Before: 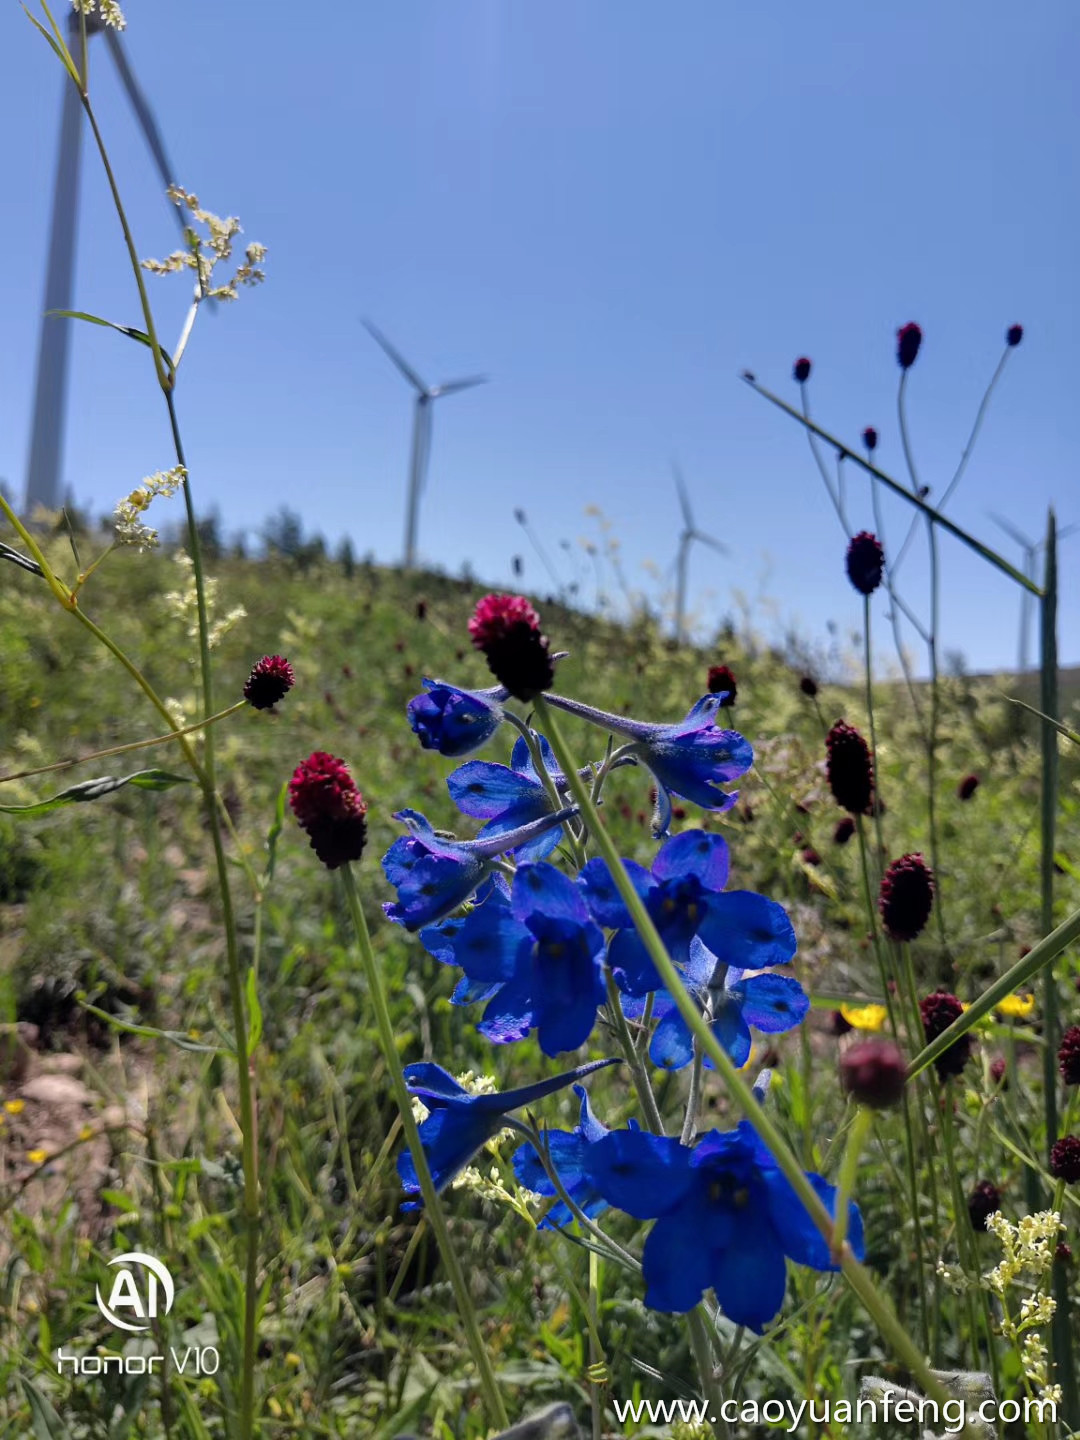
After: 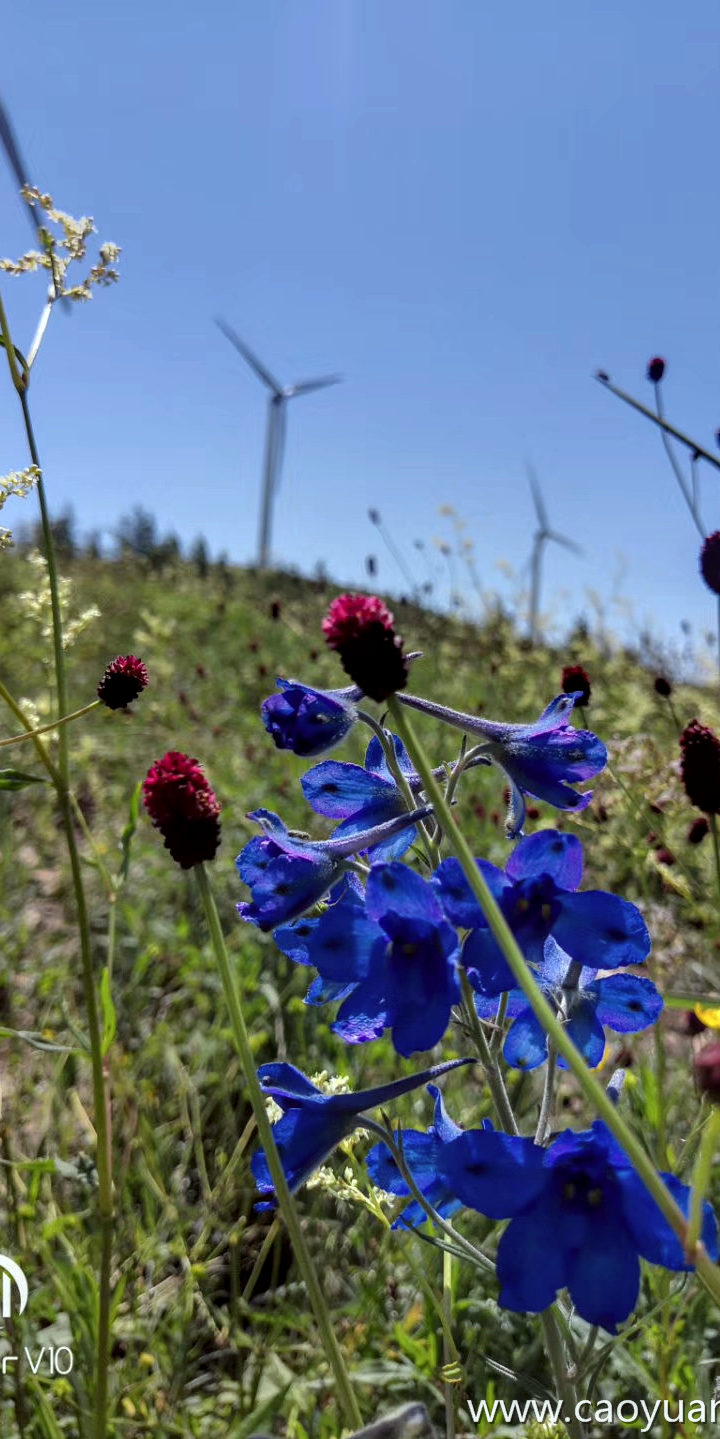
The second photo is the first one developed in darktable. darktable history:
local contrast: on, module defaults
color correction: highlights a* -2.73, highlights b* -2.09, shadows a* 2.41, shadows b* 2.73
crop and rotate: left 13.537%, right 19.796%
